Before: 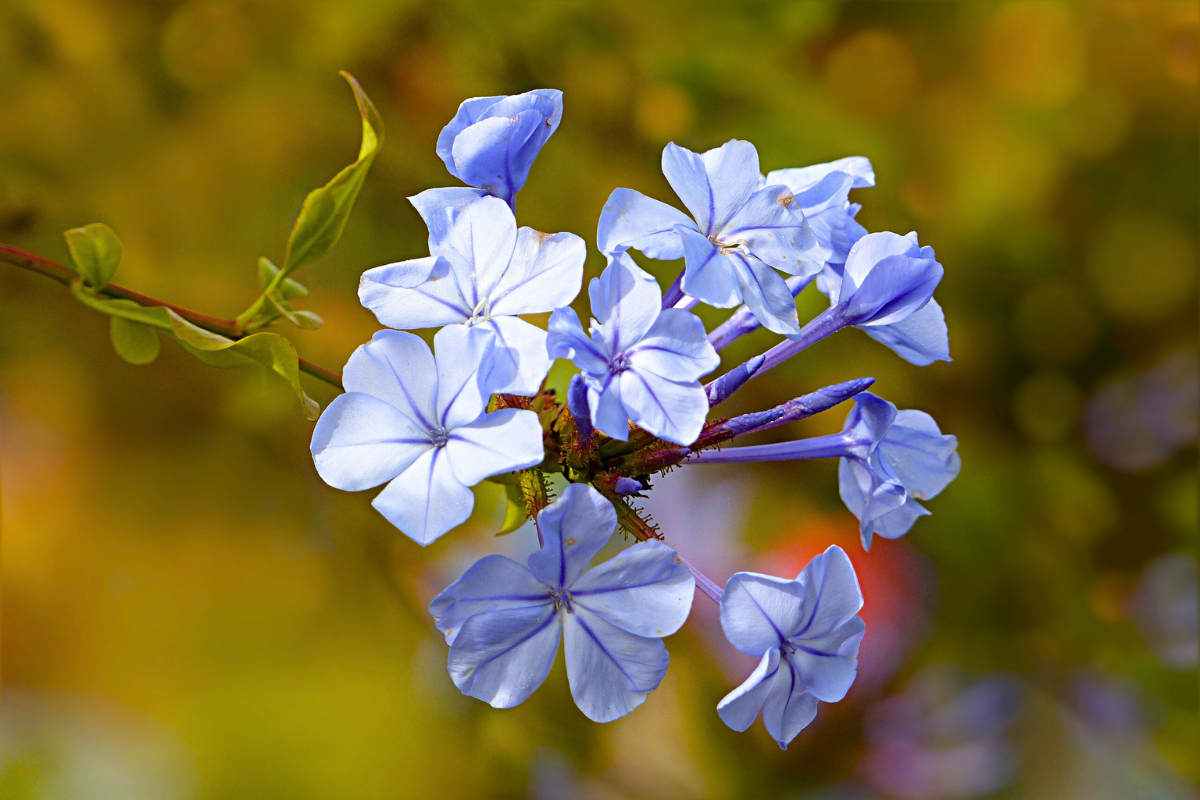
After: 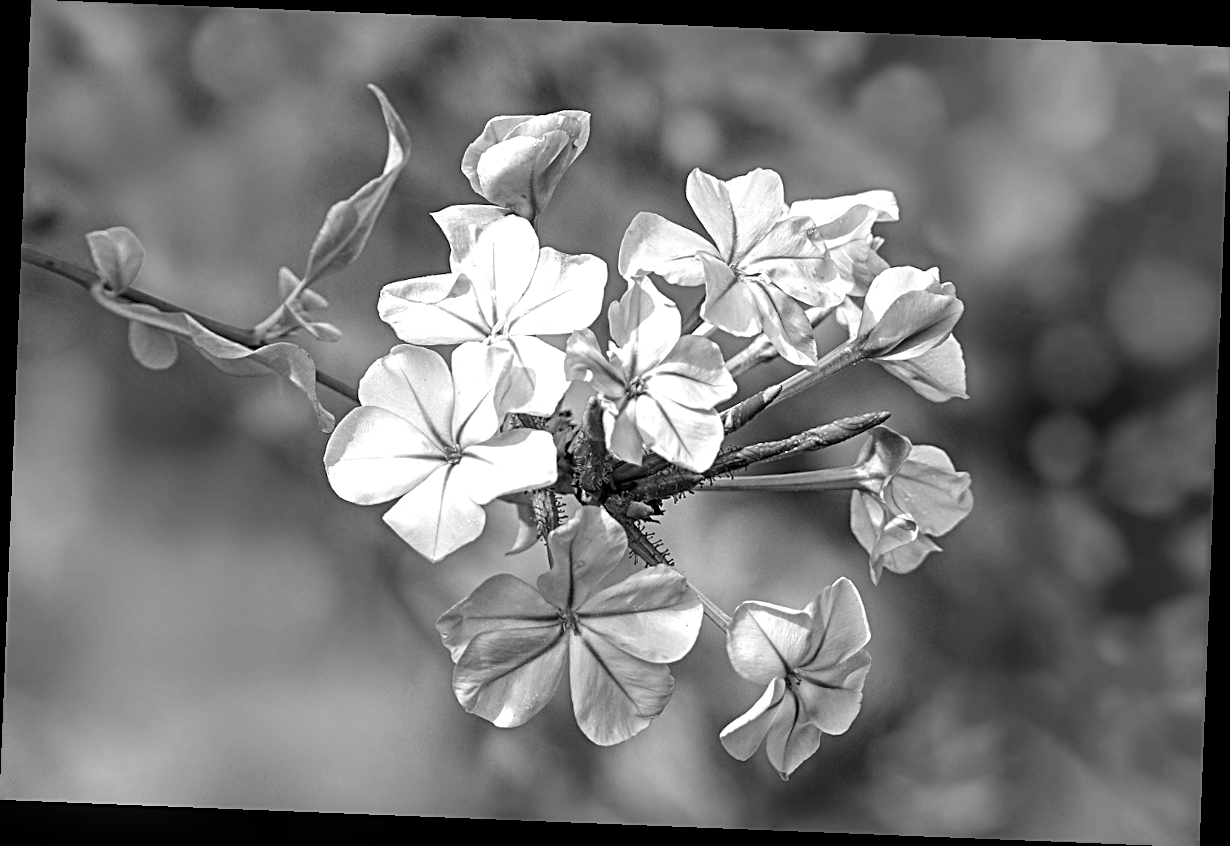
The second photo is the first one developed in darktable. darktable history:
monochrome: on, module defaults
local contrast: detail 130%
rotate and perspective: rotation 2.27°, automatic cropping off
sharpen: on, module defaults
exposure: black level correction 0.001, exposure 0.5 EV, compensate exposure bias true, compensate highlight preservation false
